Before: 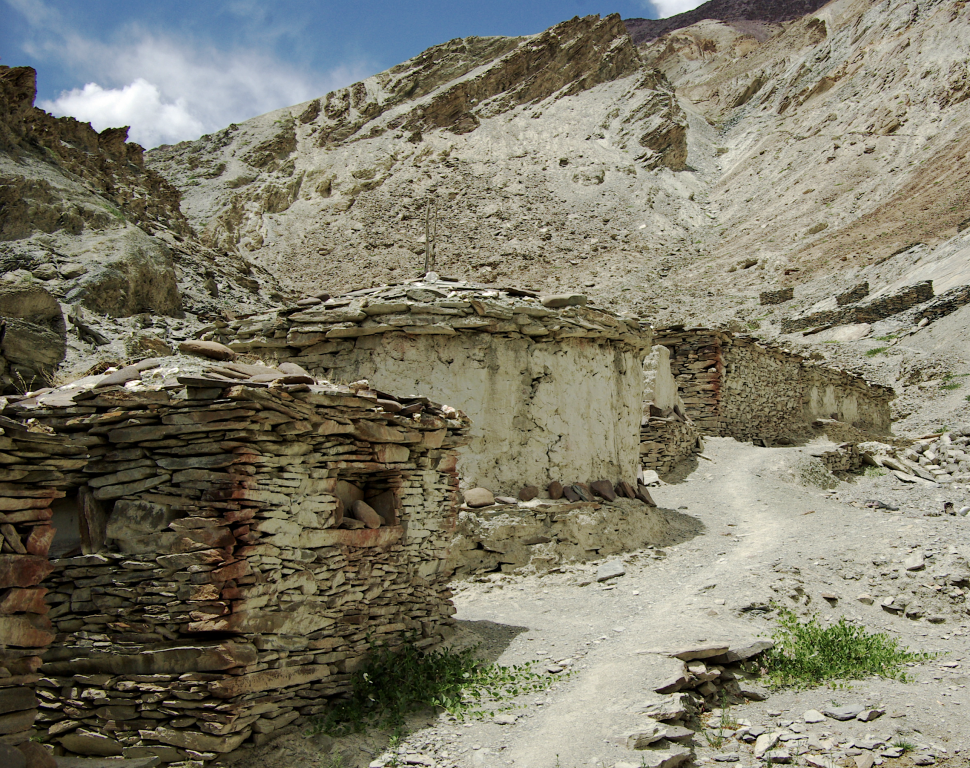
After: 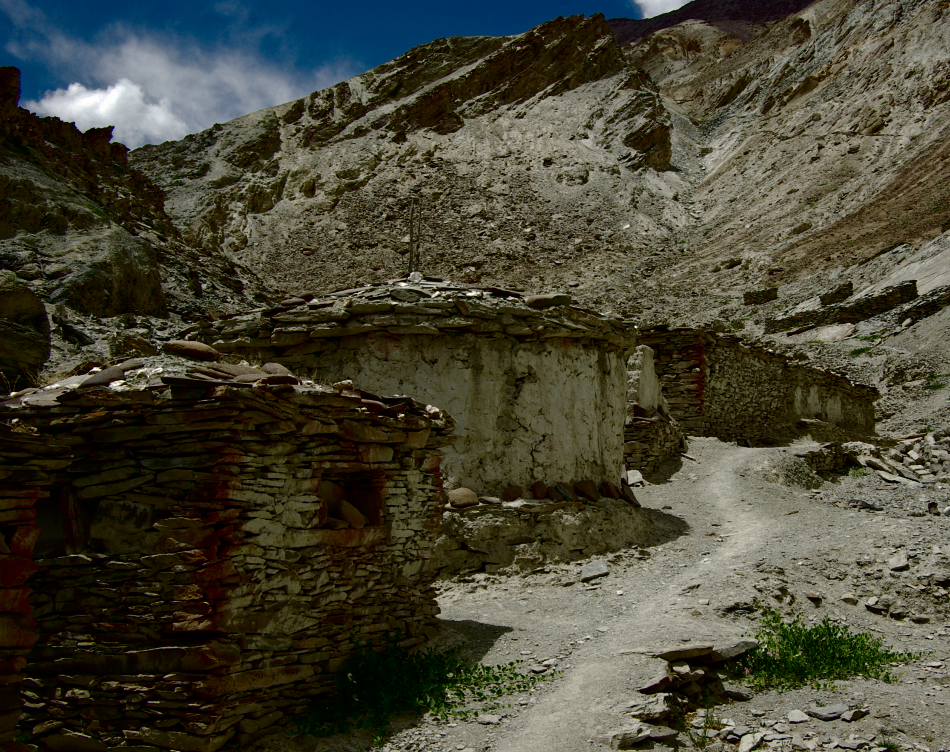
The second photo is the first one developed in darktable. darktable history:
tone curve: curves: ch0 [(0, 0) (0.003, 0.01) (0.011, 0.014) (0.025, 0.029) (0.044, 0.051) (0.069, 0.072) (0.1, 0.097) (0.136, 0.123) (0.177, 0.16) (0.224, 0.2) (0.277, 0.248) (0.335, 0.305) (0.399, 0.37) (0.468, 0.454) (0.543, 0.534) (0.623, 0.609) (0.709, 0.681) (0.801, 0.752) (0.898, 0.841) (1, 1)], preserve colors none
contrast brightness saturation: contrast 0.09, brightness -0.59, saturation 0.17
crop: left 1.743%, right 0.268%, bottom 2.011%
